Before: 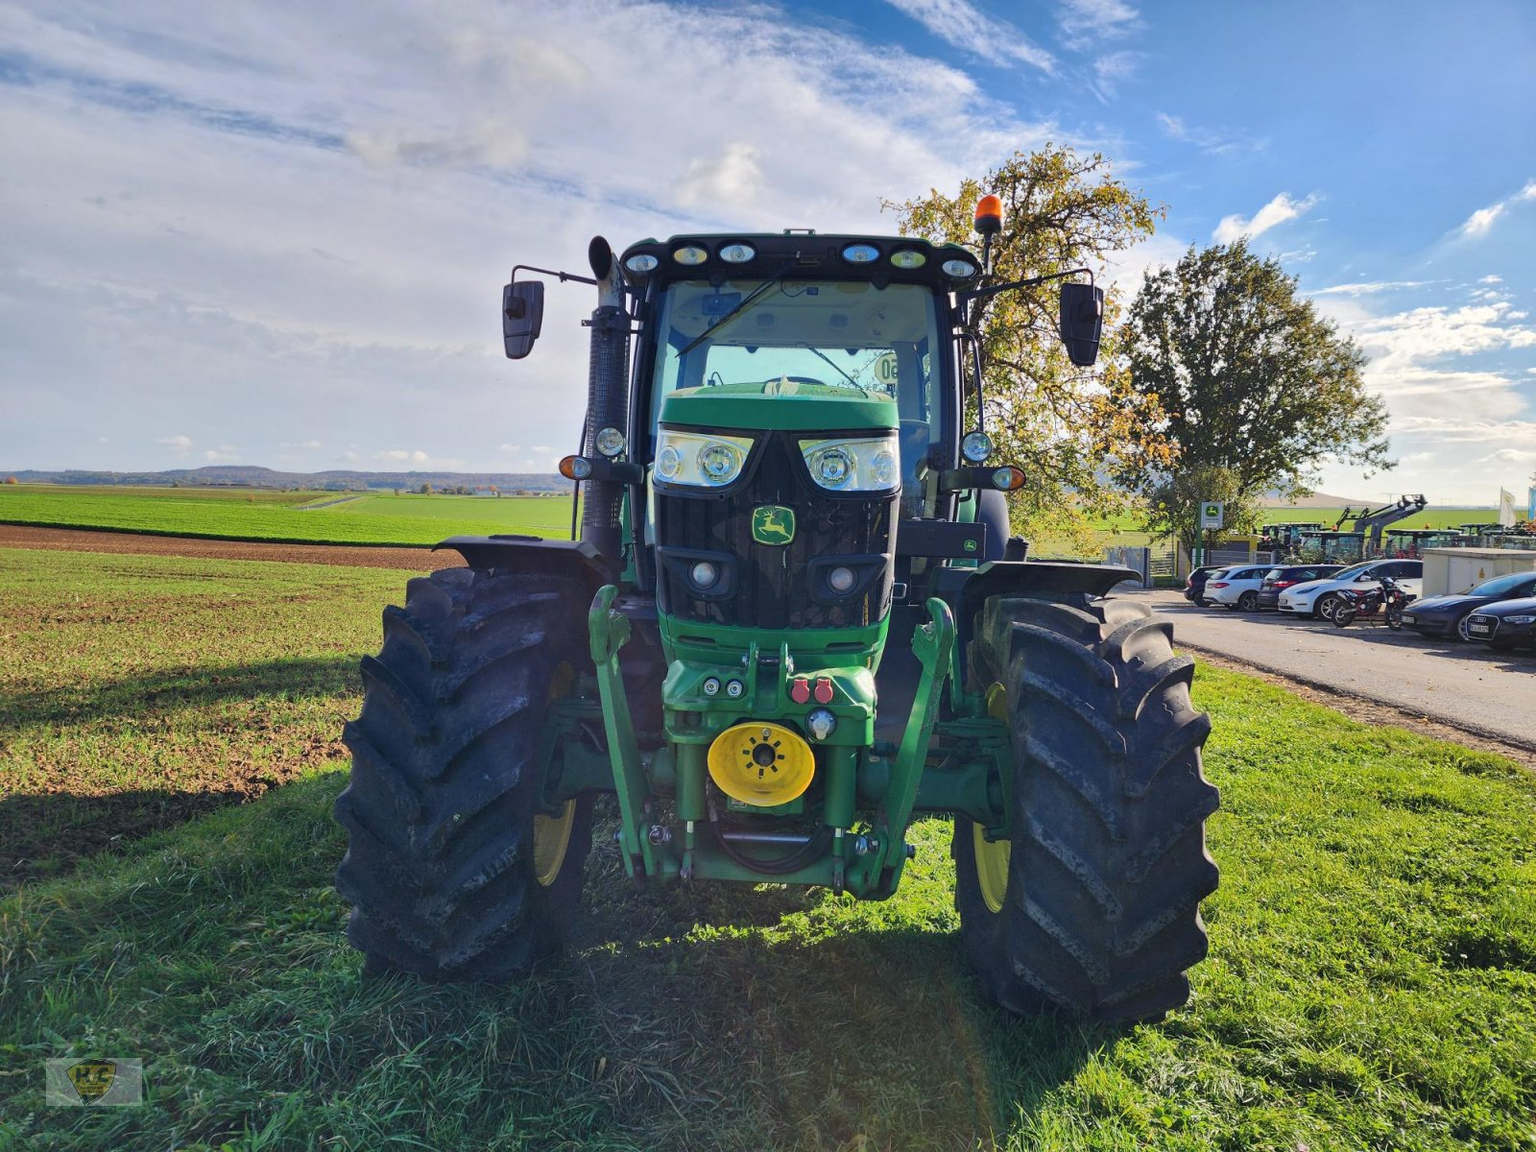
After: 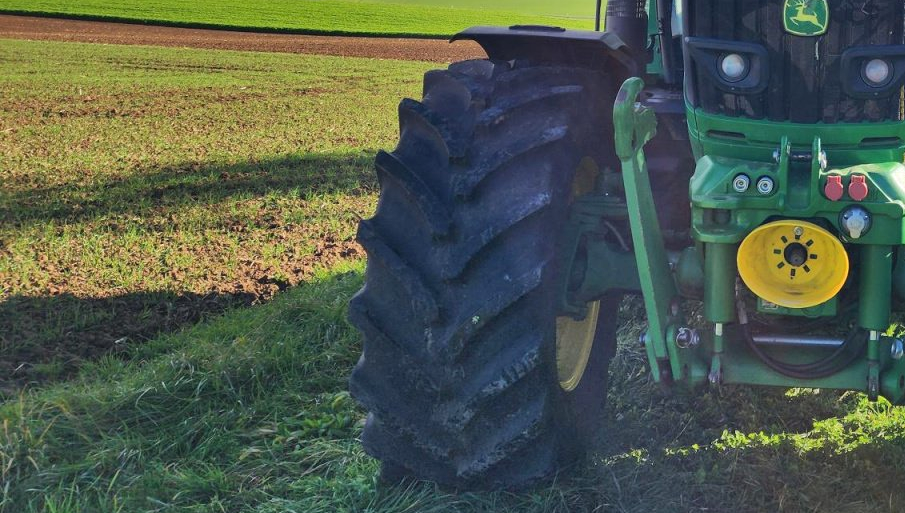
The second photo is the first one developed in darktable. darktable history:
crop: top 44.409%, right 43.385%, bottom 12.779%
shadows and highlights: soften with gaussian
tone equalizer: edges refinement/feathering 500, mask exposure compensation -1.57 EV, preserve details no
exposure: exposure 0.077 EV, compensate exposure bias true, compensate highlight preservation false
